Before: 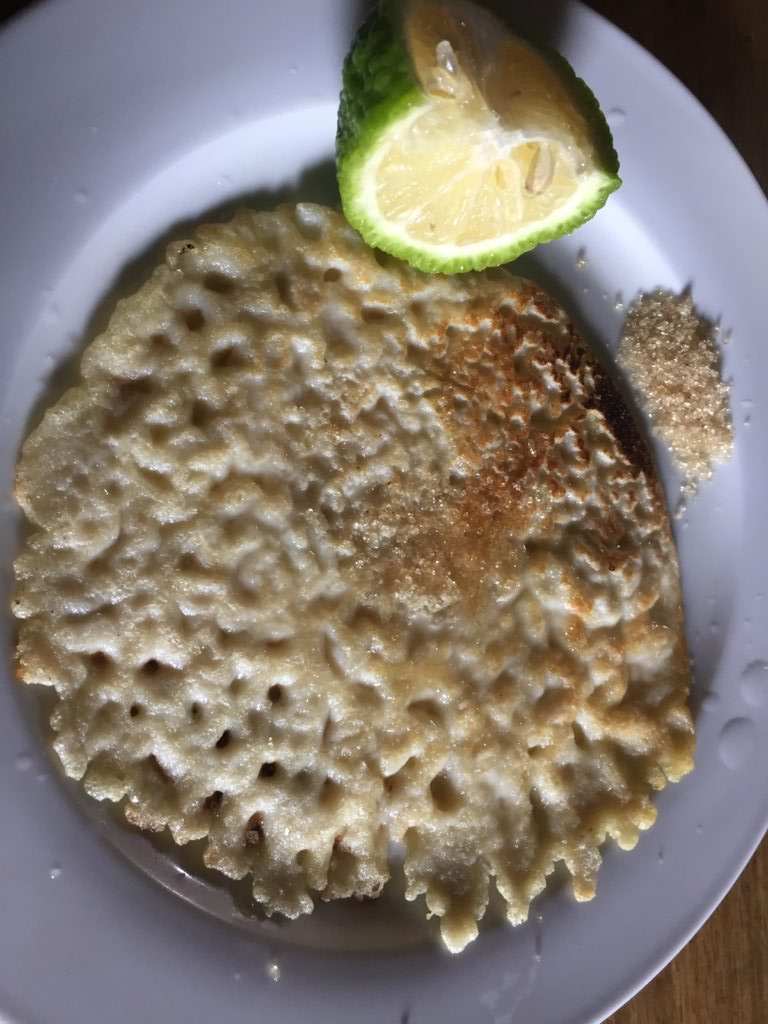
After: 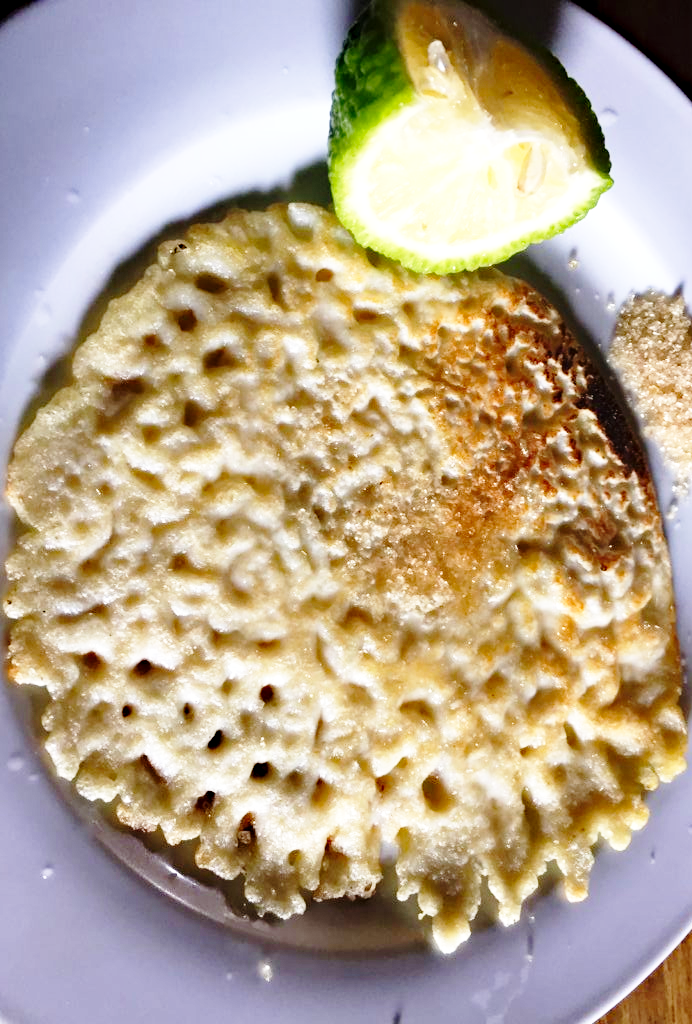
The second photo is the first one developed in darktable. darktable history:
base curve: curves: ch0 [(0, 0) (0.028, 0.03) (0.105, 0.232) (0.387, 0.748) (0.754, 0.968) (1, 1)], fusion 1, exposure shift 0.576, preserve colors none
haze removal: strength 0.29, distance 0.25, compatibility mode true, adaptive false
crop and rotate: left 1.088%, right 8.807%
